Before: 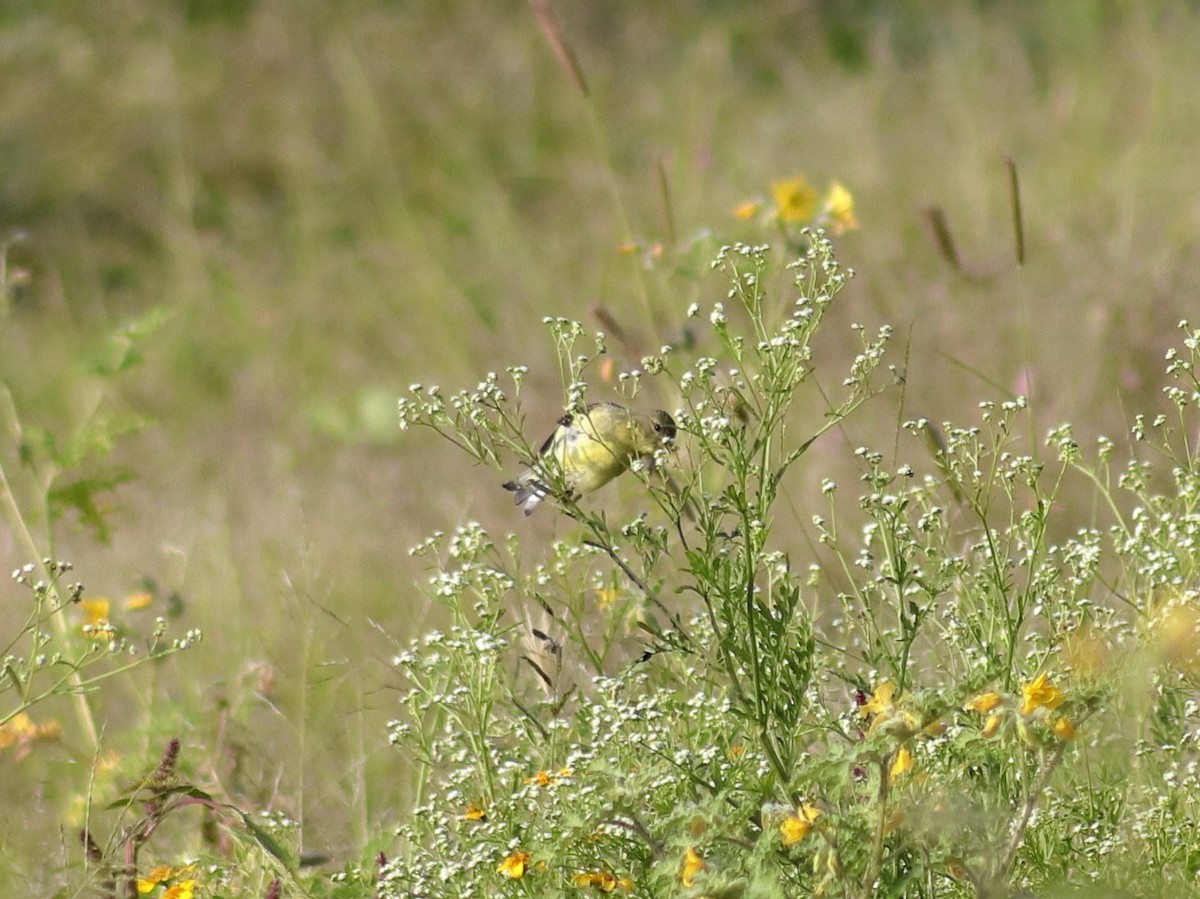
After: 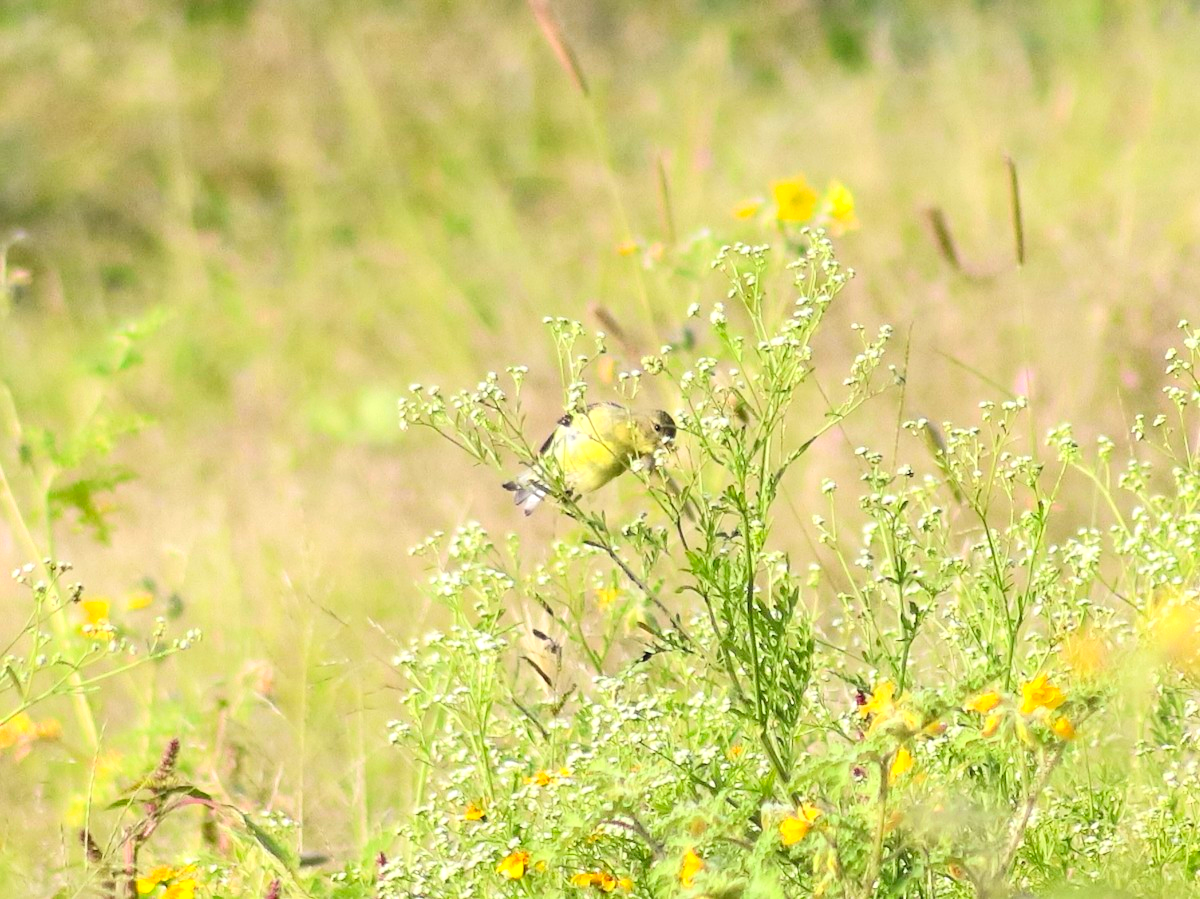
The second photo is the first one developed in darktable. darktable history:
exposure: exposure 0.496 EV, compensate highlight preservation false
contrast brightness saturation: contrast 0.24, brightness 0.26, saturation 0.39
